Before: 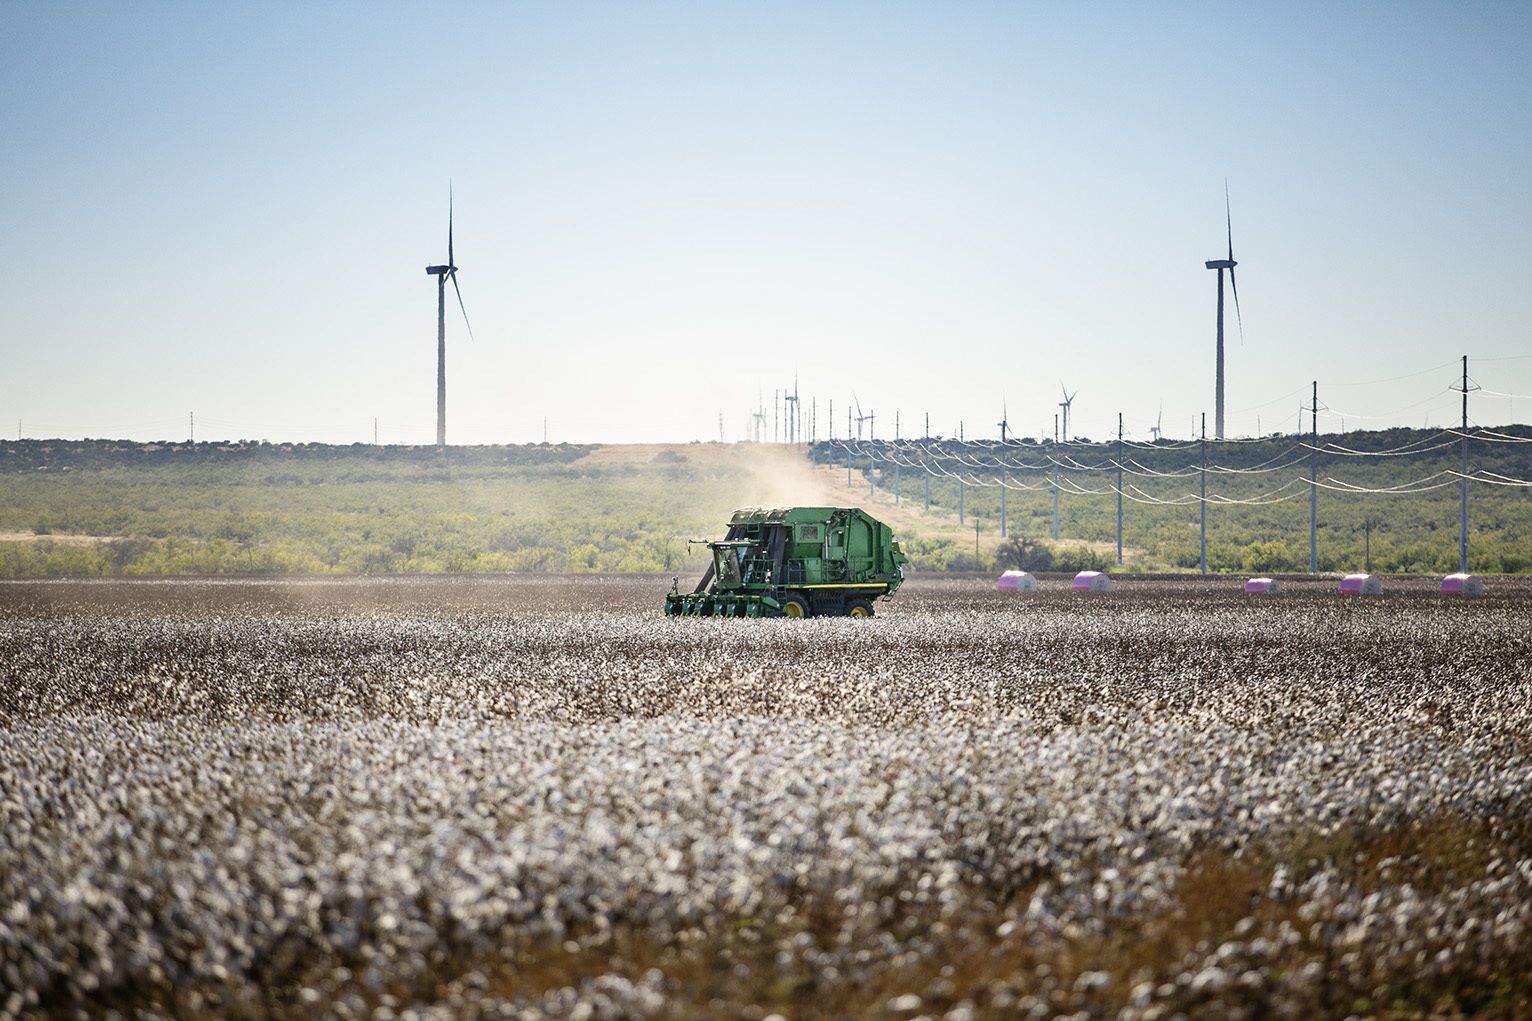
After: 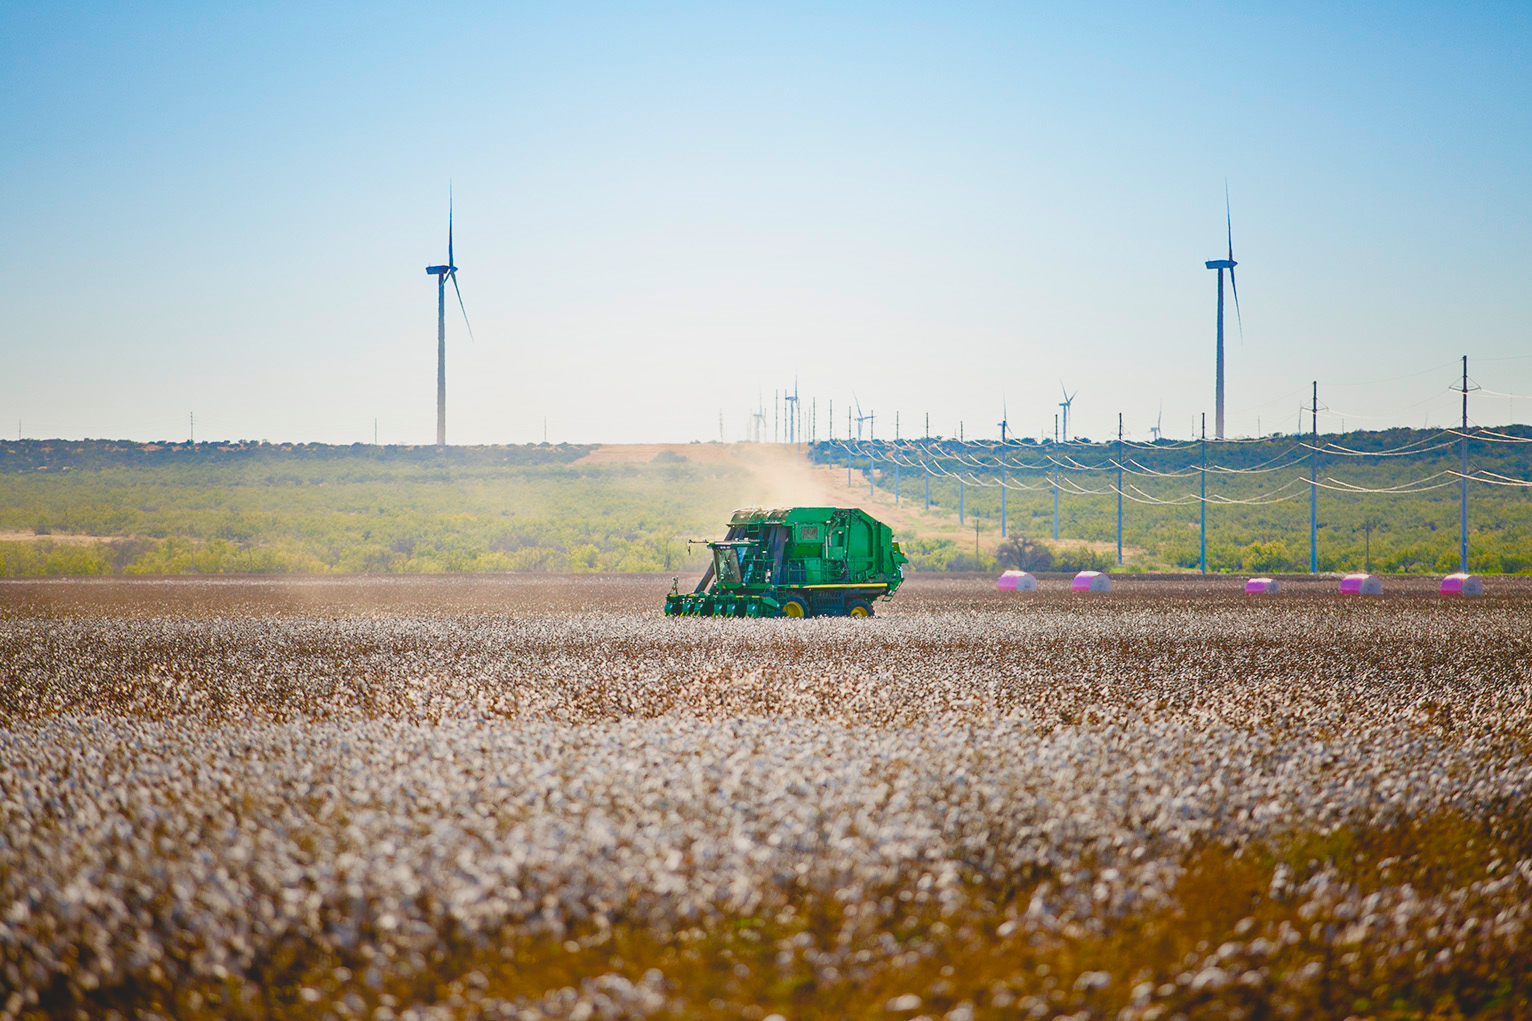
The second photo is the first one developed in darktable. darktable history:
local contrast: detail 70%
color balance rgb: linear chroma grading › global chroma 14.834%, perceptual saturation grading › global saturation 20%, perceptual saturation grading › highlights -49.825%, perceptual saturation grading › shadows 24.912%, global vibrance 50.363%
